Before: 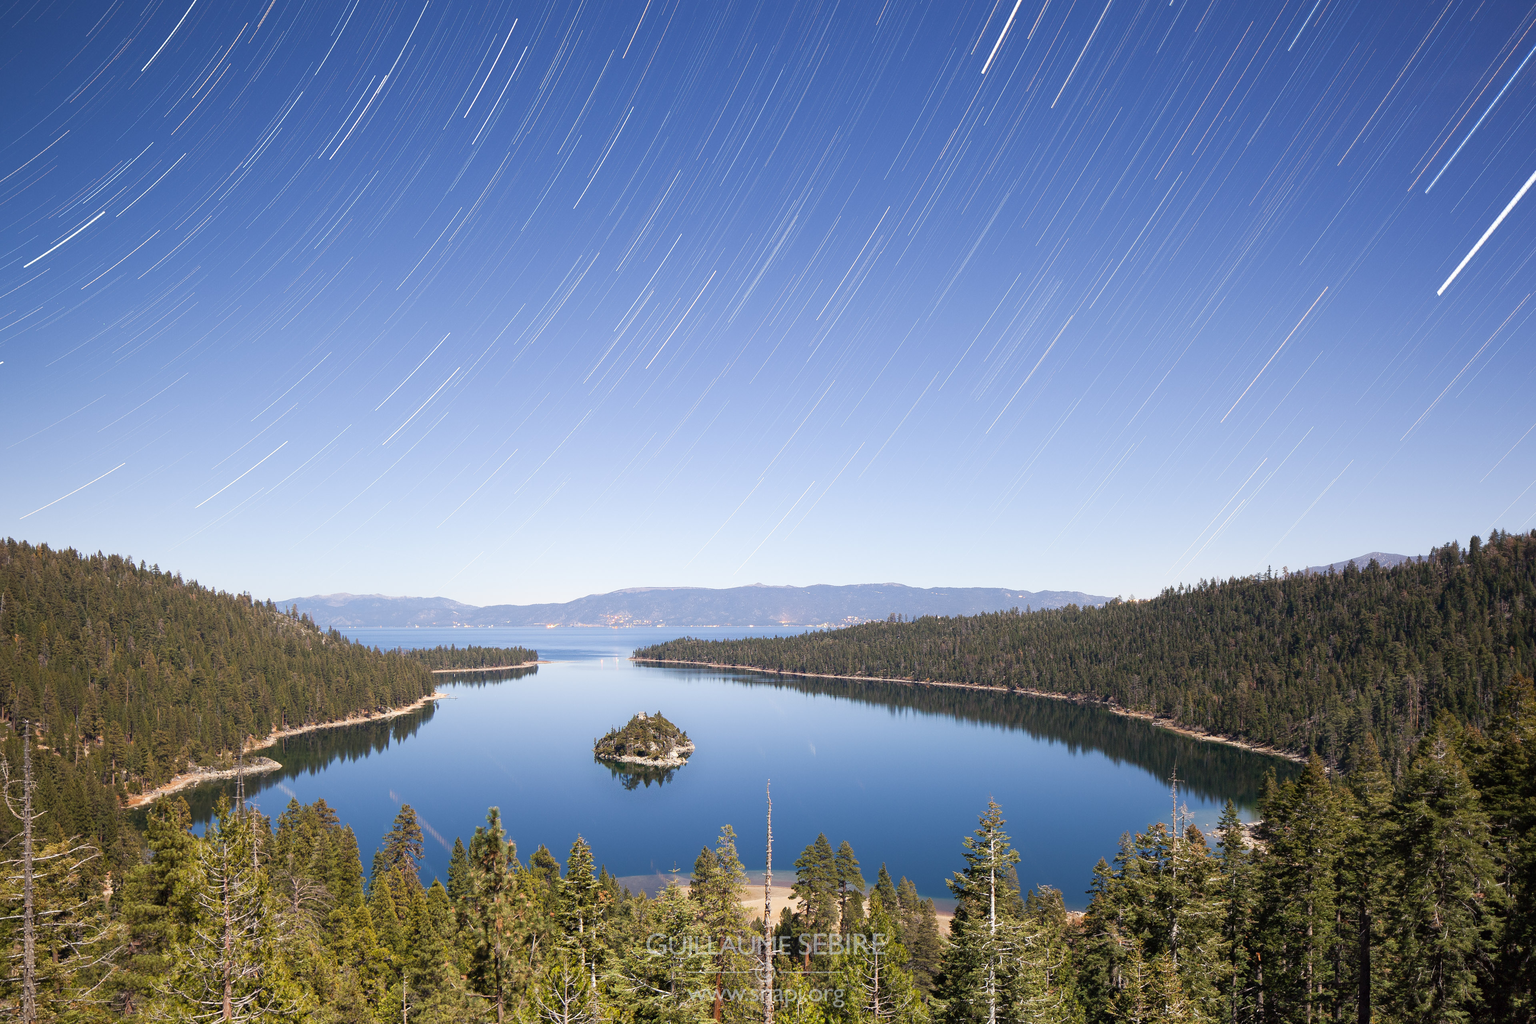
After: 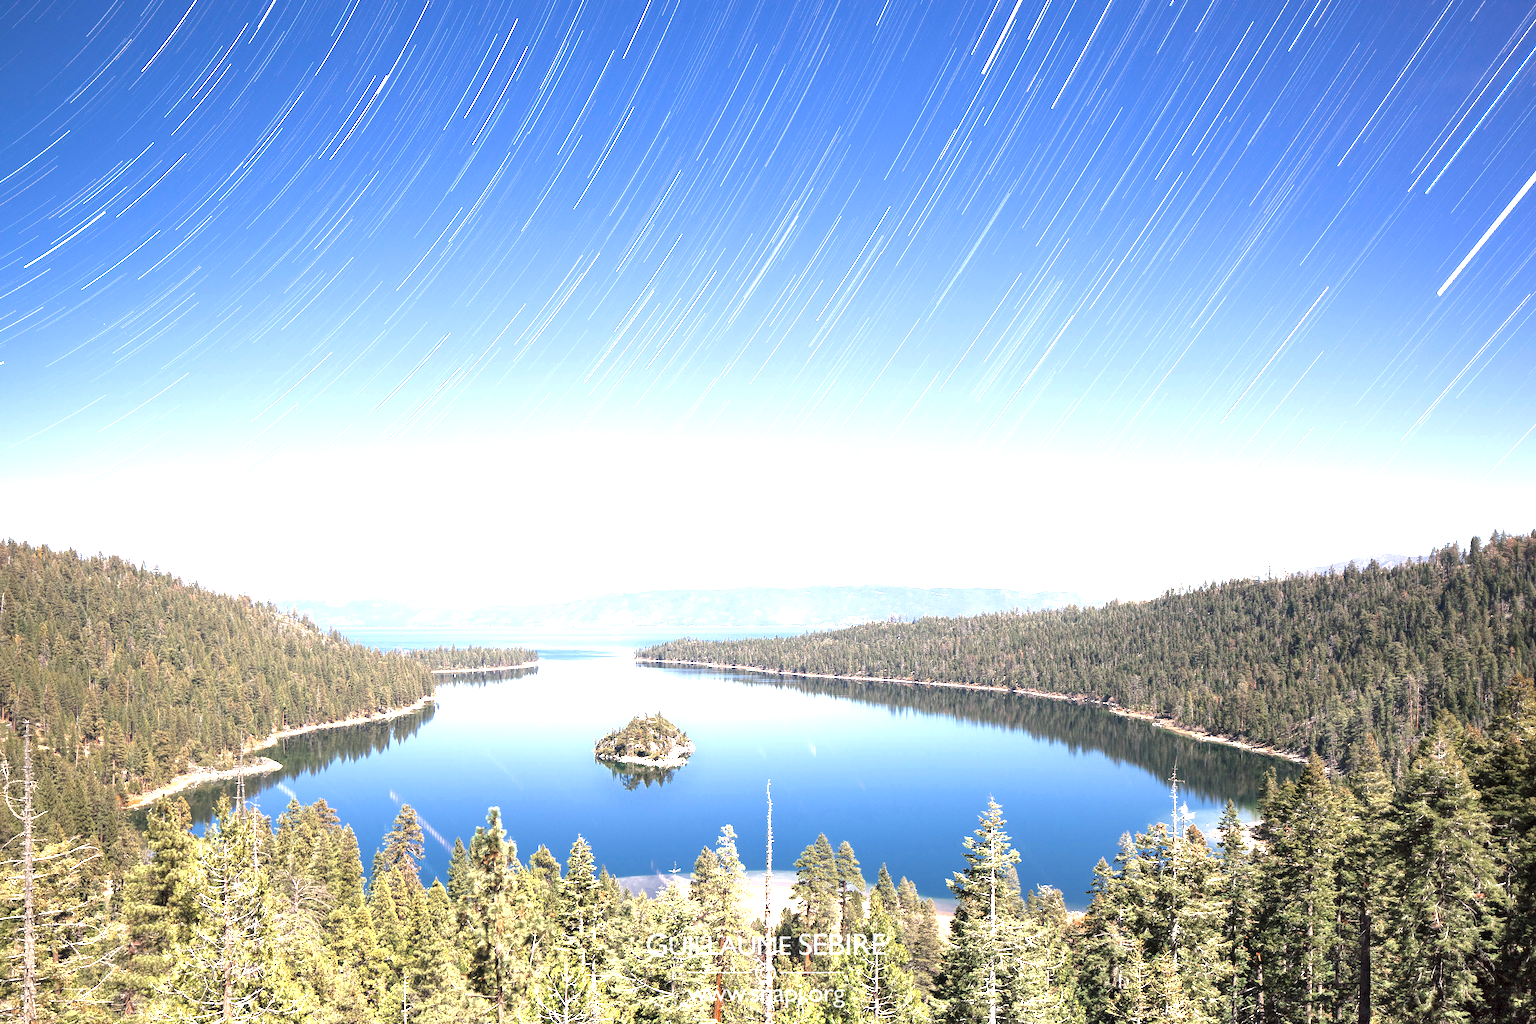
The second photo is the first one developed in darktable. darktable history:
local contrast: highlights 100%, shadows 100%, detail 120%, midtone range 0.2
color zones: curves: ch0 [(0, 0.5) (0.125, 0.4) (0.25, 0.5) (0.375, 0.4) (0.5, 0.4) (0.625, 0.35) (0.75, 0.35) (0.875, 0.5)]; ch1 [(0, 0.35) (0.125, 0.45) (0.25, 0.35) (0.375, 0.35) (0.5, 0.35) (0.625, 0.35) (0.75, 0.45) (0.875, 0.35)]; ch2 [(0, 0.6) (0.125, 0.5) (0.25, 0.5) (0.375, 0.6) (0.5, 0.6) (0.625, 0.5) (0.75, 0.5) (0.875, 0.5)]
exposure: exposure 2 EV, compensate exposure bias true, compensate highlight preservation false
